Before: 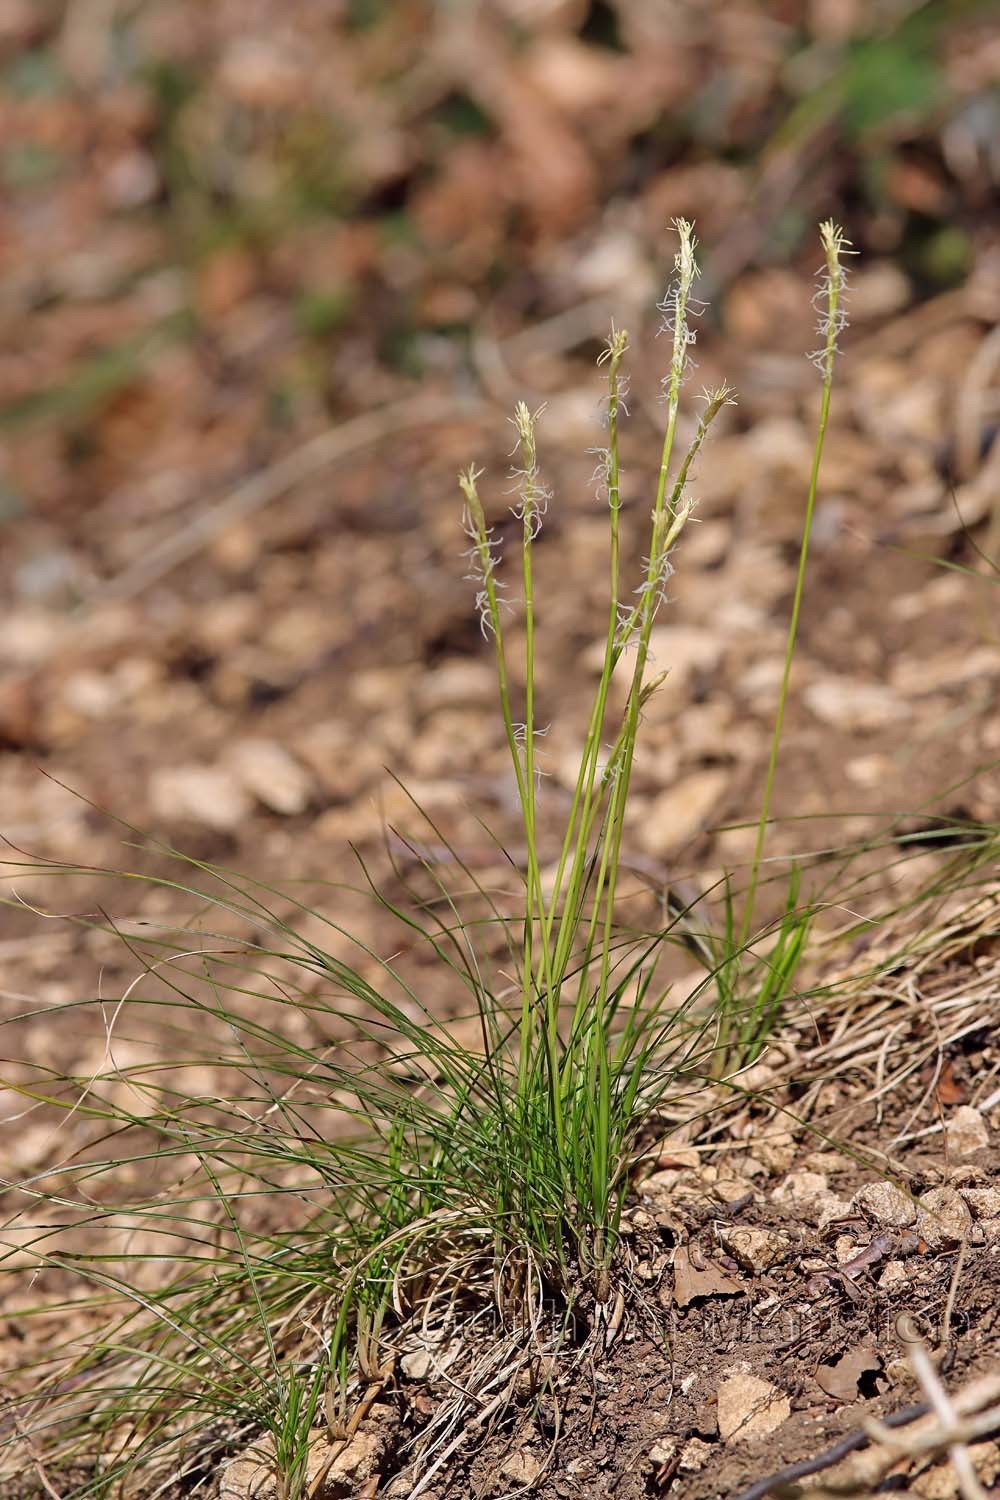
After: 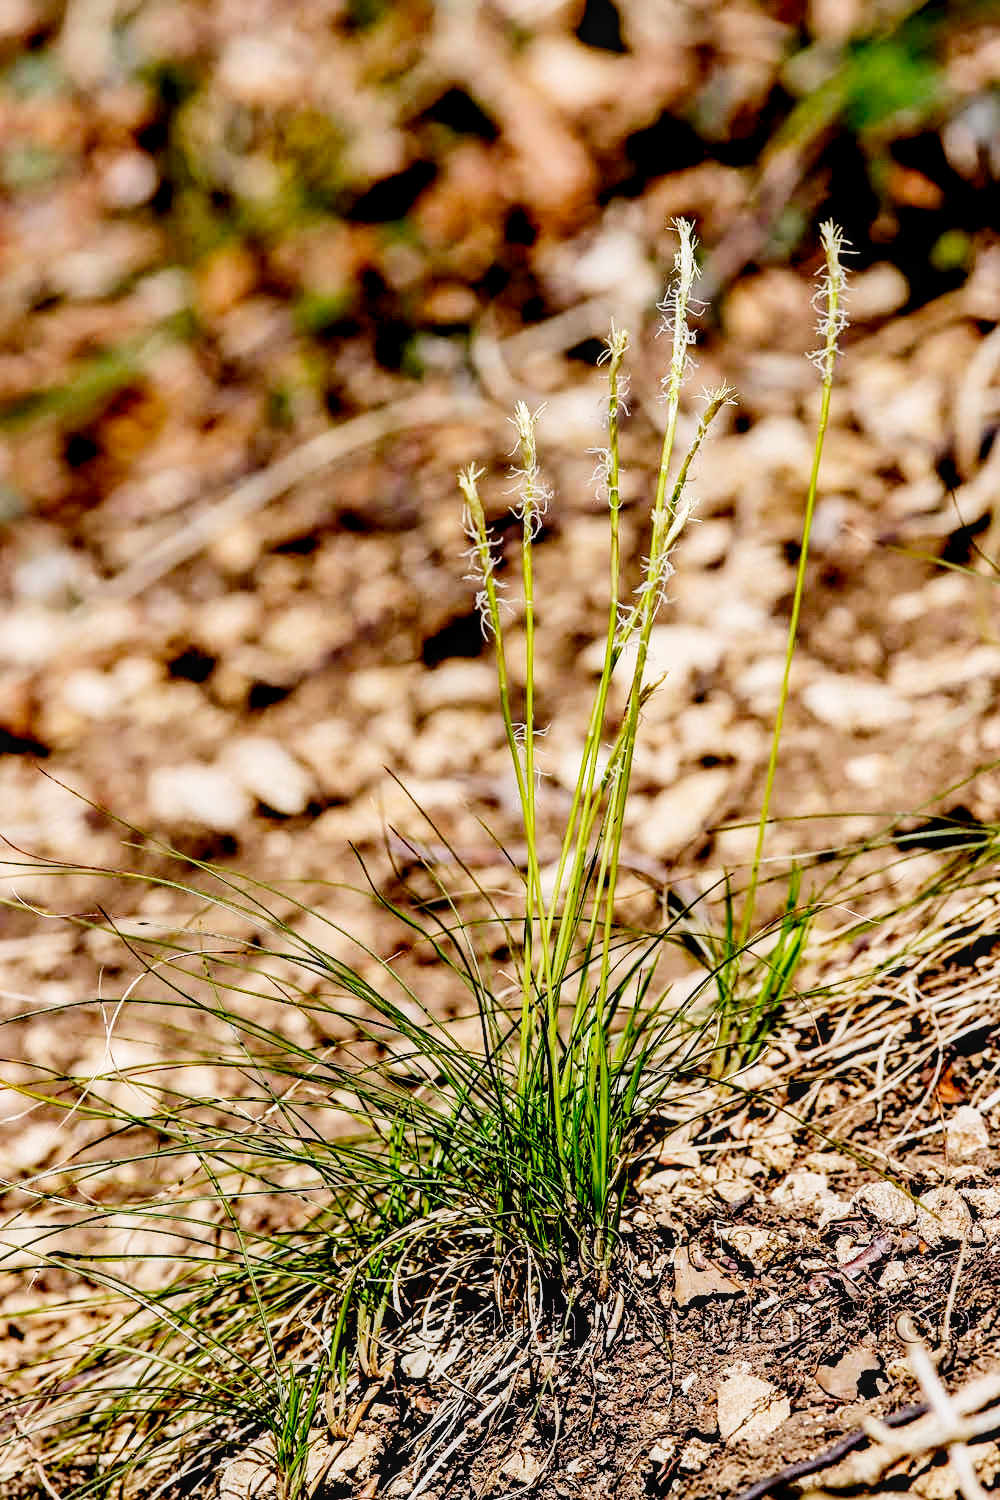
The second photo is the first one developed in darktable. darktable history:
exposure: black level correction 0.04, exposure 0.5 EV, compensate exposure bias true, compensate highlight preservation false
contrast brightness saturation: contrast 0.243, brightness 0.086
local contrast: on, module defaults
filmic rgb: black relative exposure -5.04 EV, white relative exposure 4 EV, threshold 2.99 EV, hardness 2.9, contrast 1.2, preserve chrominance no, color science v4 (2020), contrast in shadows soft, contrast in highlights soft, enable highlight reconstruction true
